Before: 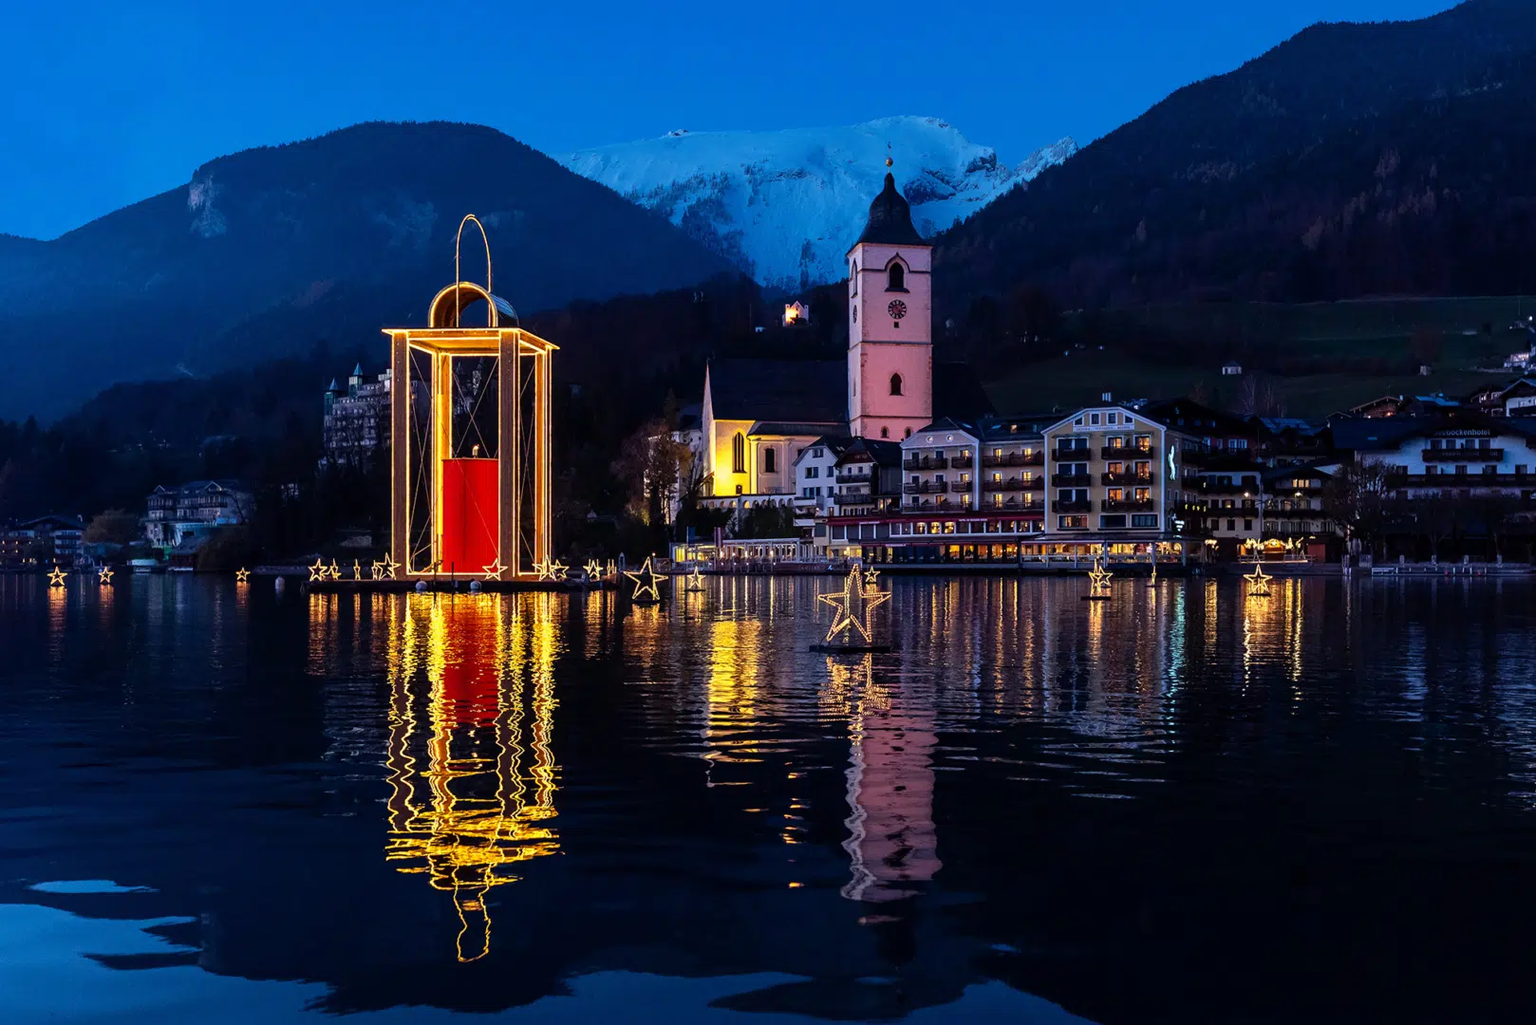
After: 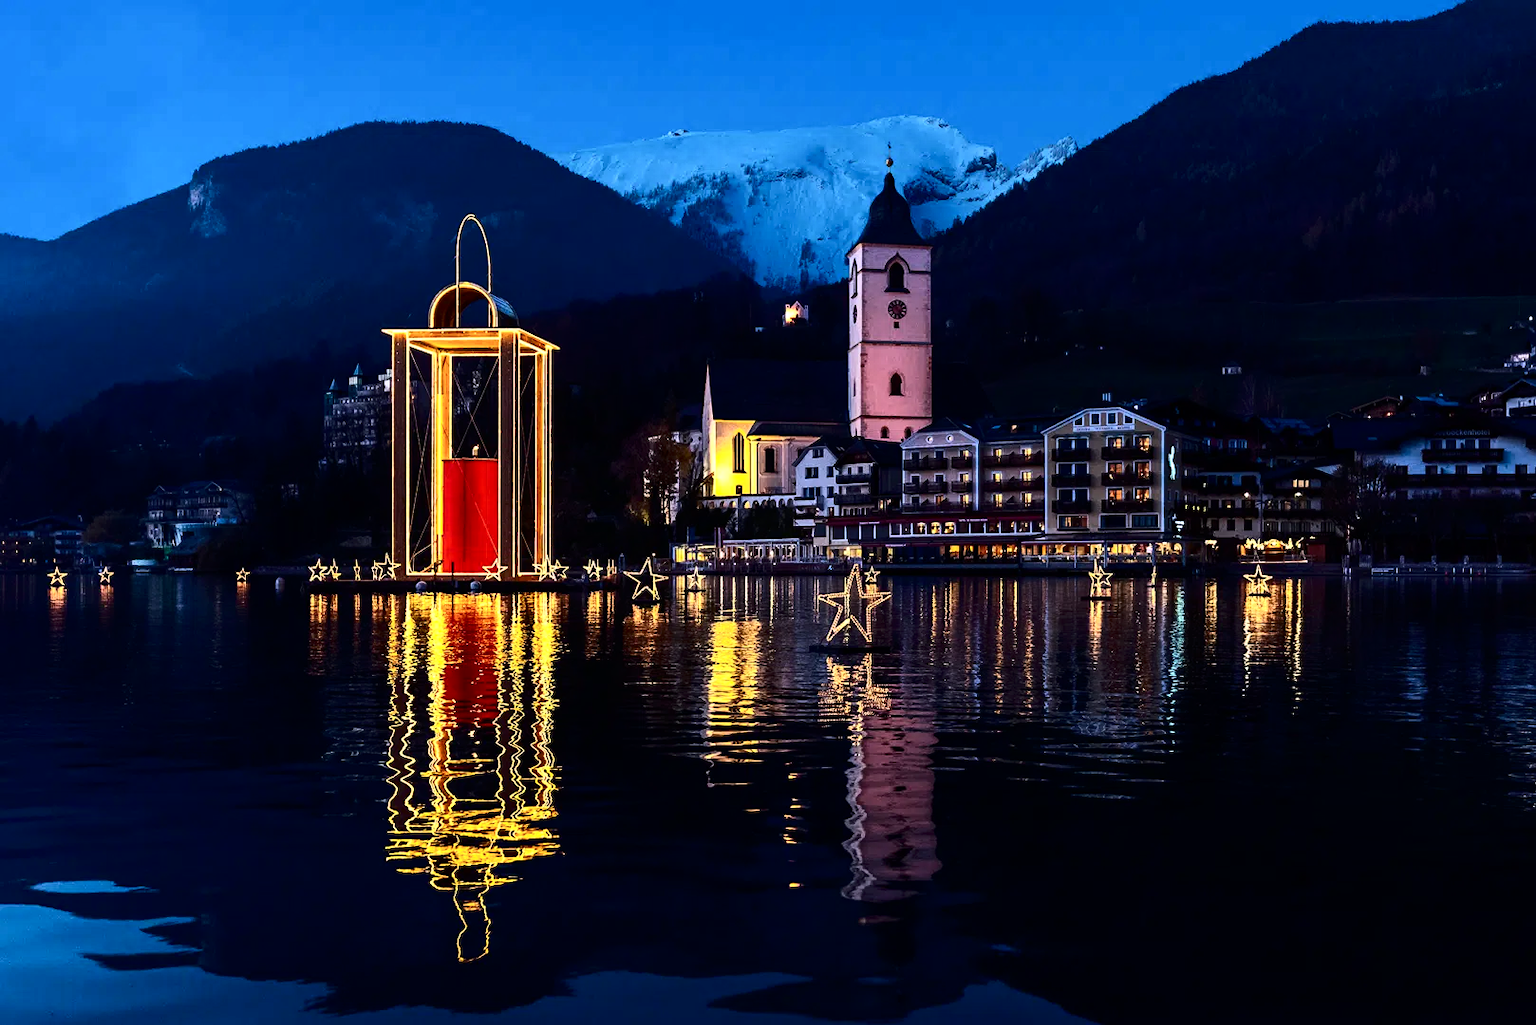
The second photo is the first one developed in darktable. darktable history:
tone equalizer: -8 EV -0.417 EV, -7 EV -0.389 EV, -6 EV -0.333 EV, -5 EV -0.222 EV, -3 EV 0.222 EV, -2 EV 0.333 EV, -1 EV 0.389 EV, +0 EV 0.417 EV, edges refinement/feathering 500, mask exposure compensation -1.57 EV, preserve details no
contrast brightness saturation: contrast 0.28
